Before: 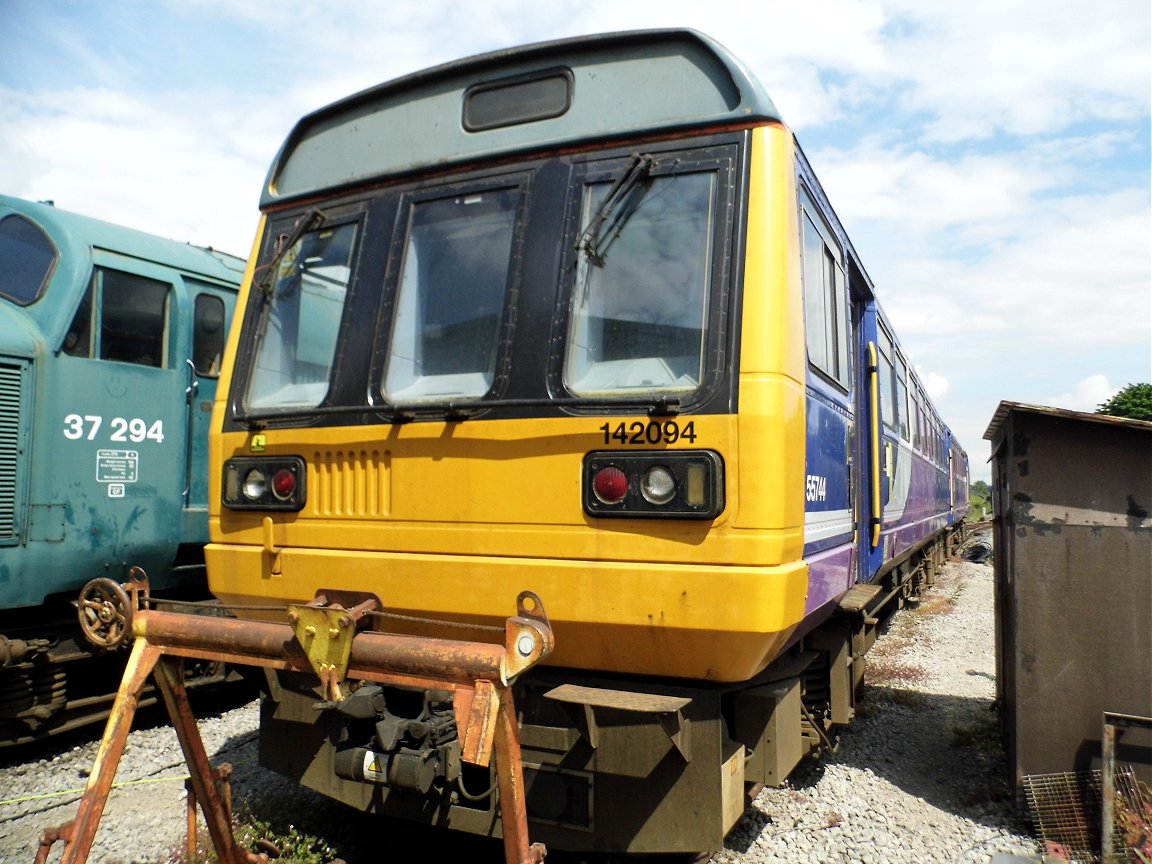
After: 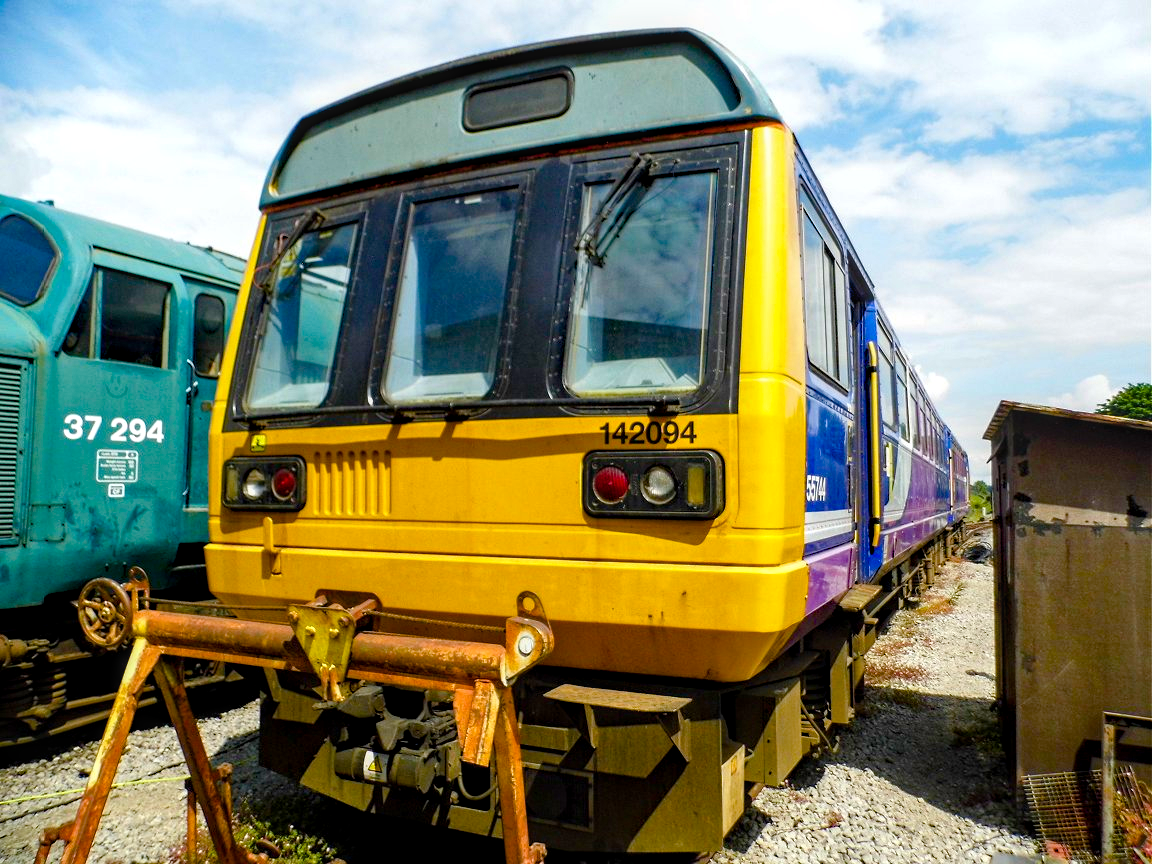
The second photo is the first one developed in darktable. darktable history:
color balance rgb: linear chroma grading › global chroma 18.9%, perceptual saturation grading › global saturation 20%, perceptual saturation grading › highlights -25%, perceptual saturation grading › shadows 50%, global vibrance 18.93%
haze removal: strength 0.29, distance 0.25, compatibility mode true, adaptive false
local contrast: detail 130%
